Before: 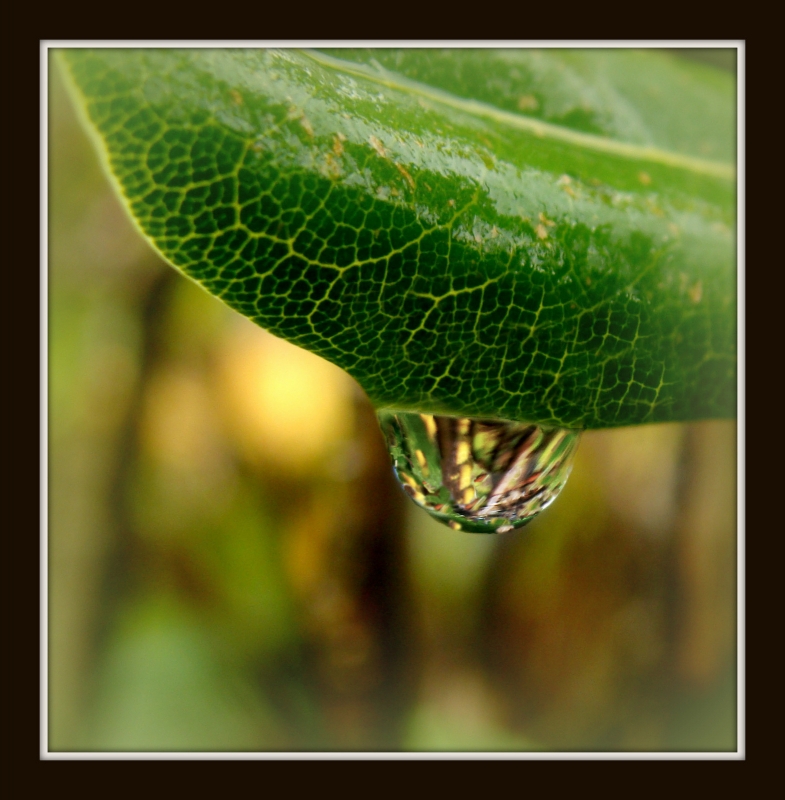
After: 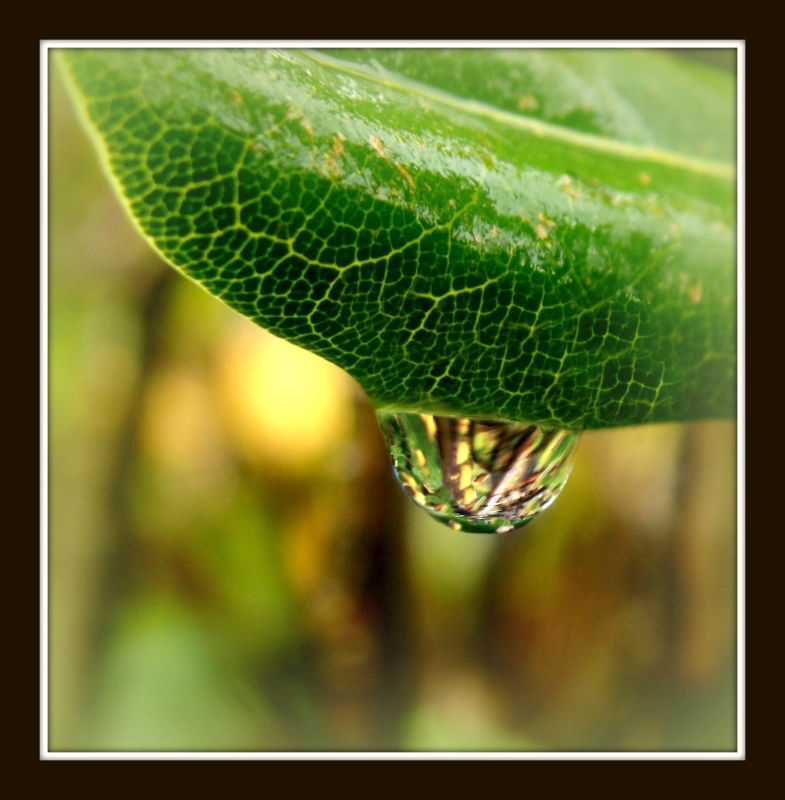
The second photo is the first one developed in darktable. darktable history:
exposure: black level correction 0, exposure 0.499 EV, compensate highlight preservation false
tone equalizer: edges refinement/feathering 500, mask exposure compensation -1.57 EV, preserve details no
